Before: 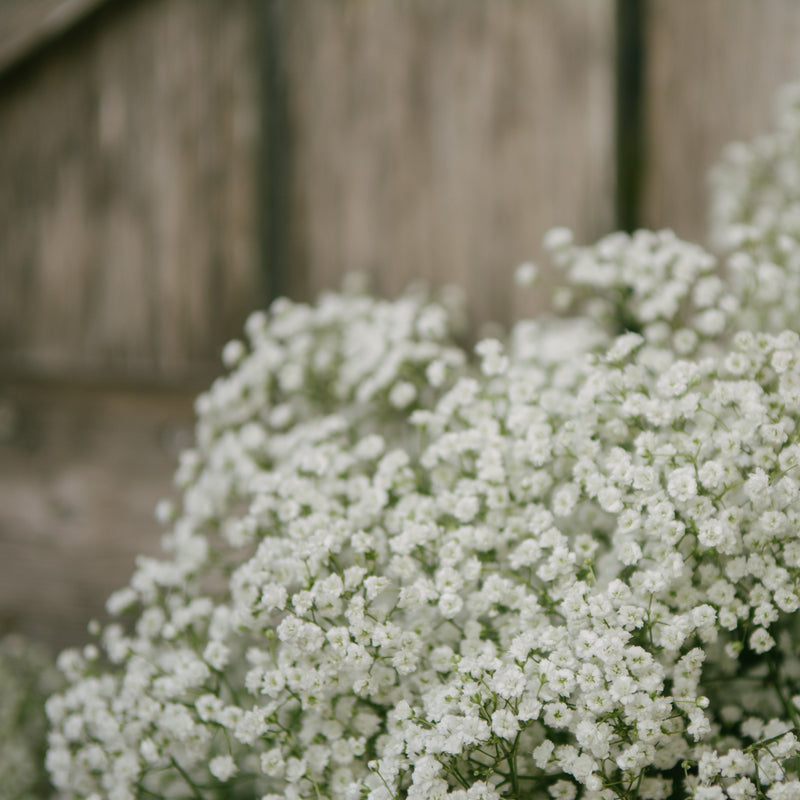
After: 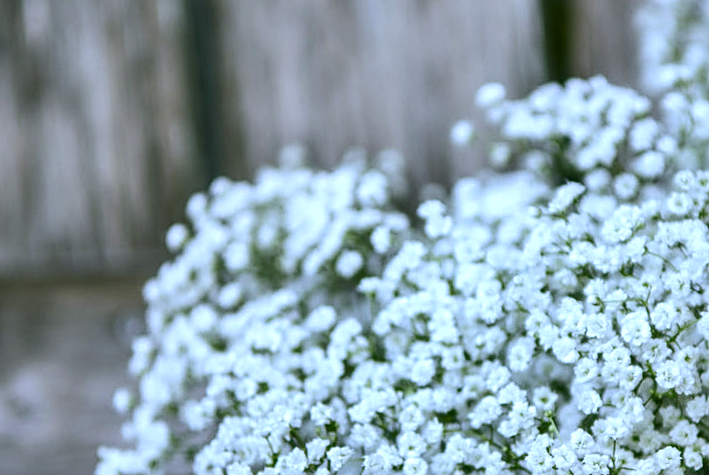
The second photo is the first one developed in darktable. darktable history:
crop: left 5.596%, top 10.314%, right 3.534%, bottom 19.395%
sharpen: on, module defaults
contrast brightness saturation: contrast 0.15, brightness -0.01, saturation 0.1
exposure: exposure 0.6 EV, compensate highlight preservation false
shadows and highlights: shadows 43.71, white point adjustment -1.46, soften with gaussian
local contrast: detail 130%
white balance: red 0.871, blue 1.249
rotate and perspective: rotation -5°, crop left 0.05, crop right 0.952, crop top 0.11, crop bottom 0.89
